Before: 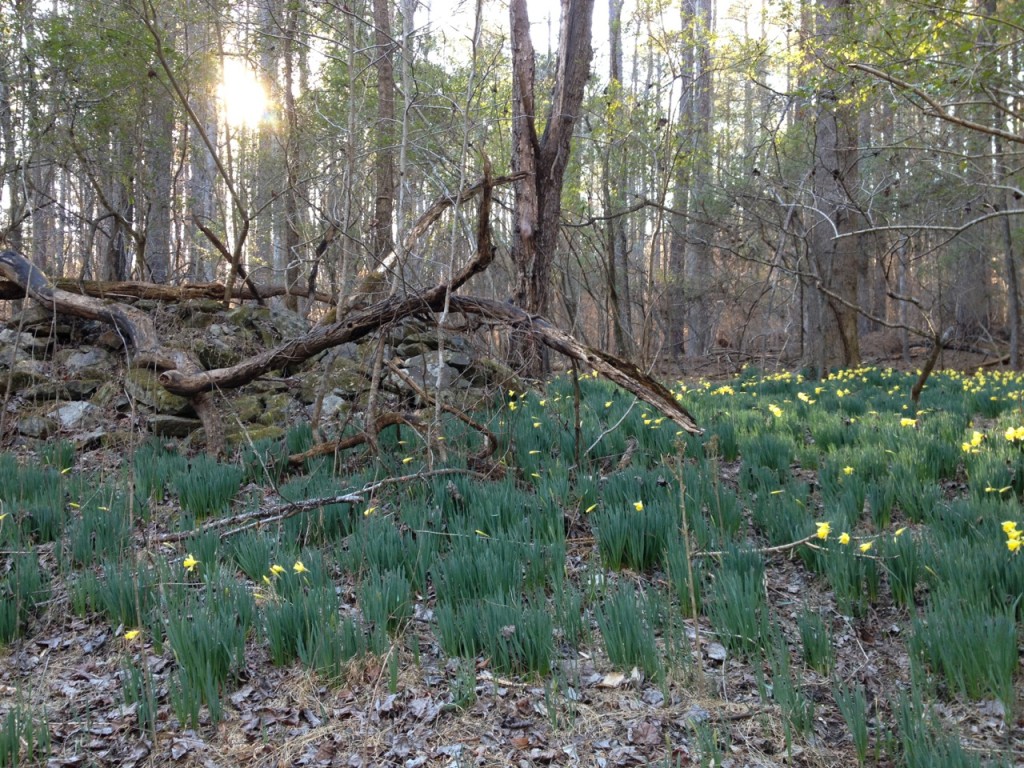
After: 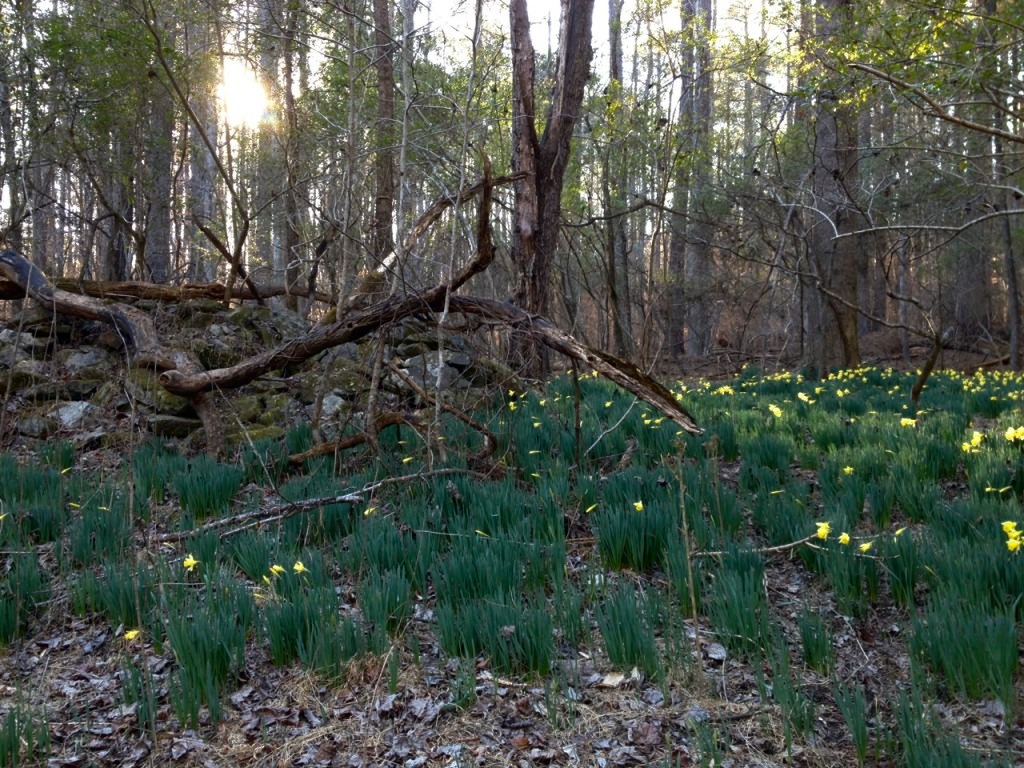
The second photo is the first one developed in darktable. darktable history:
contrast brightness saturation: brightness -0.203, saturation 0.079
